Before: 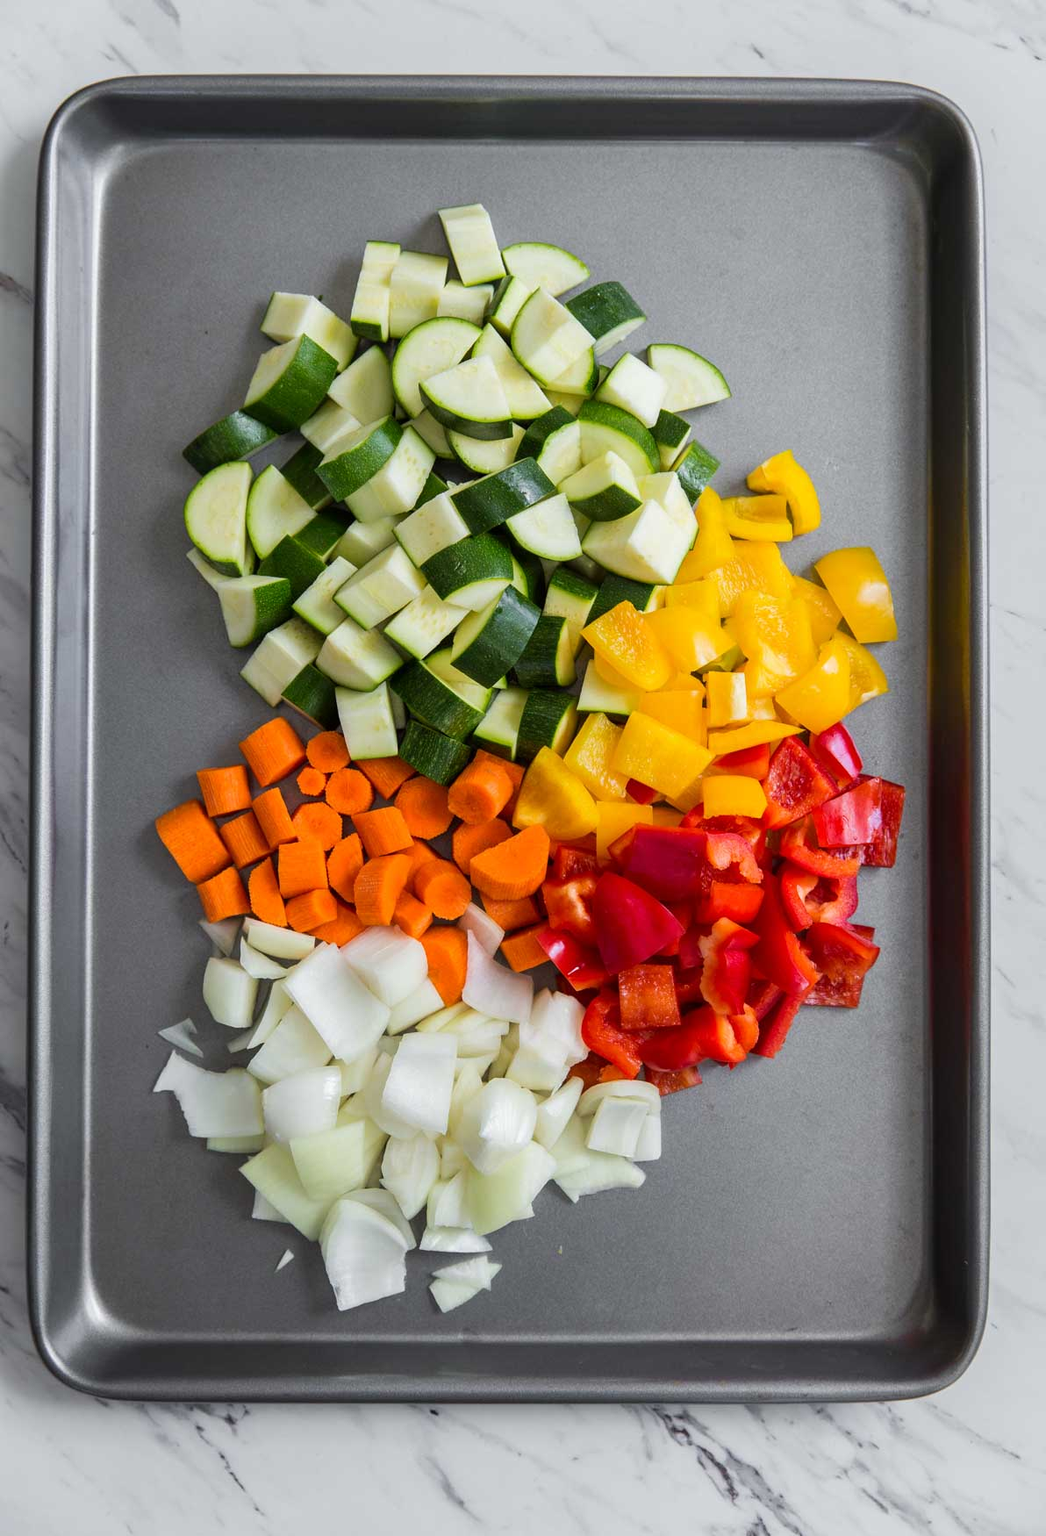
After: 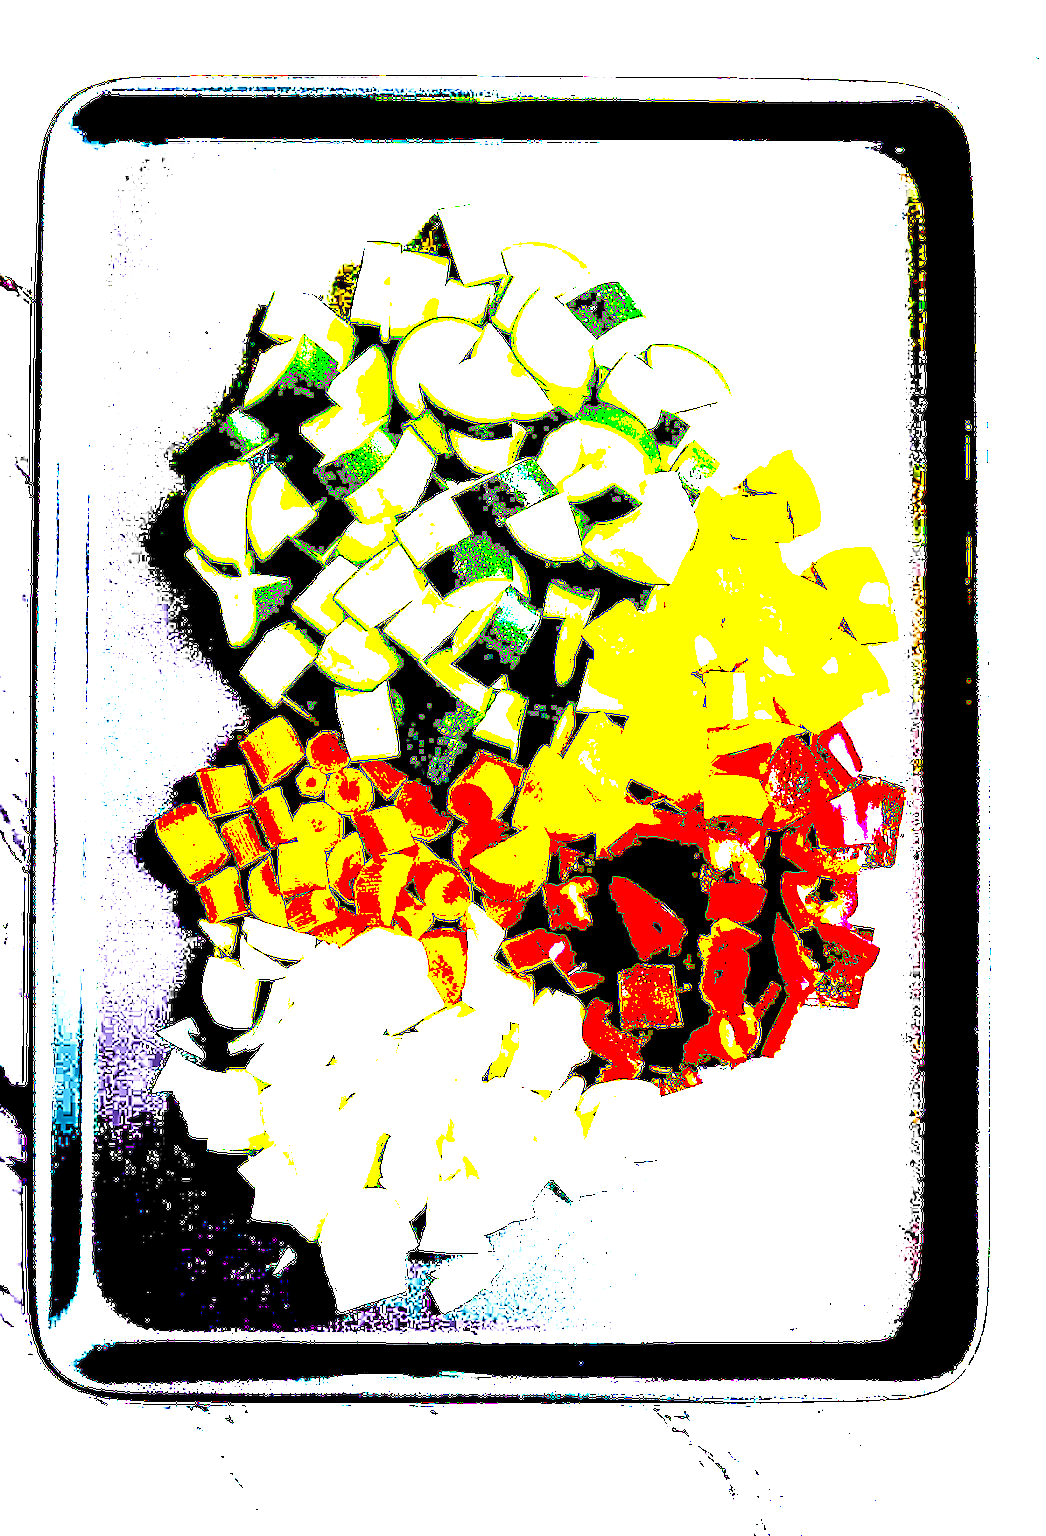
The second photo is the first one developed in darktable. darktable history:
exposure: black level correction 0.099, exposure 3.007 EV, compensate highlight preservation false
sharpen: on, module defaults
levels: levels [0.044, 0.475, 0.791]
